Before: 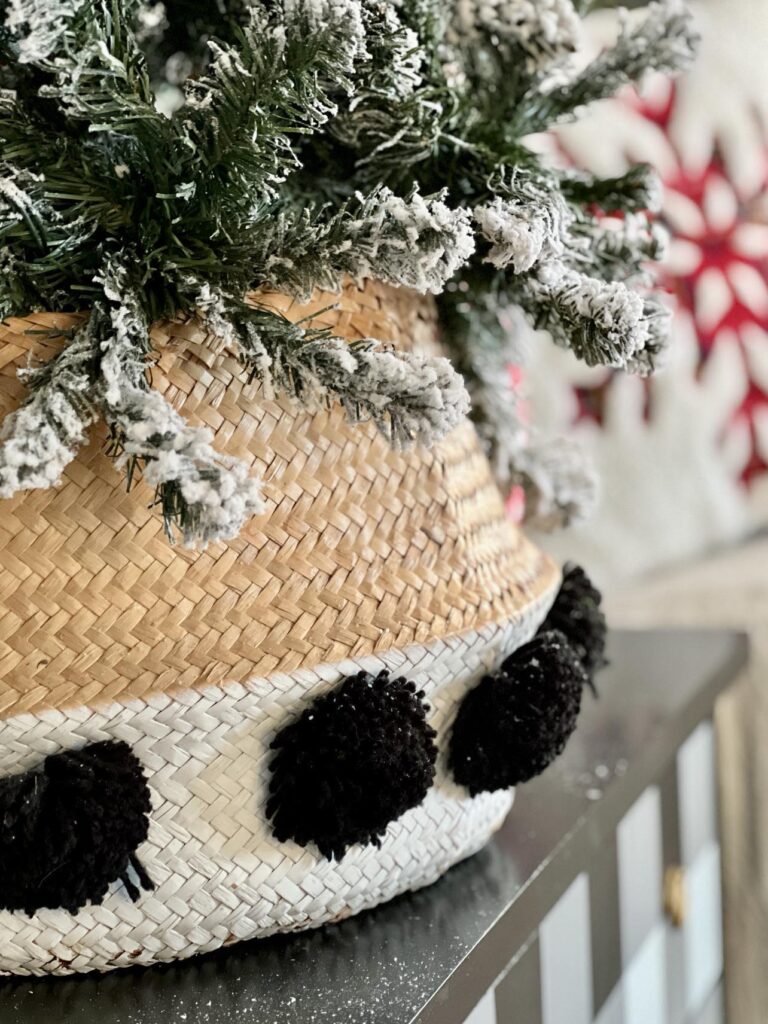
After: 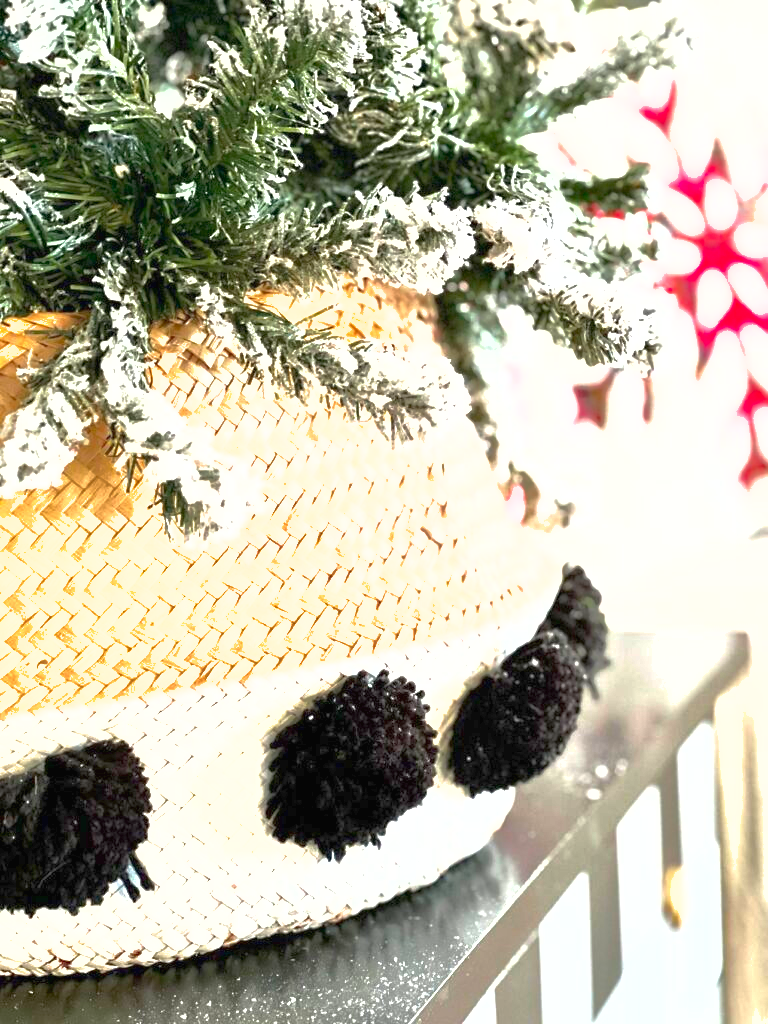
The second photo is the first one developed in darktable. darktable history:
shadows and highlights: on, module defaults
exposure: black level correction 0, exposure 1.76 EV, compensate highlight preservation false
